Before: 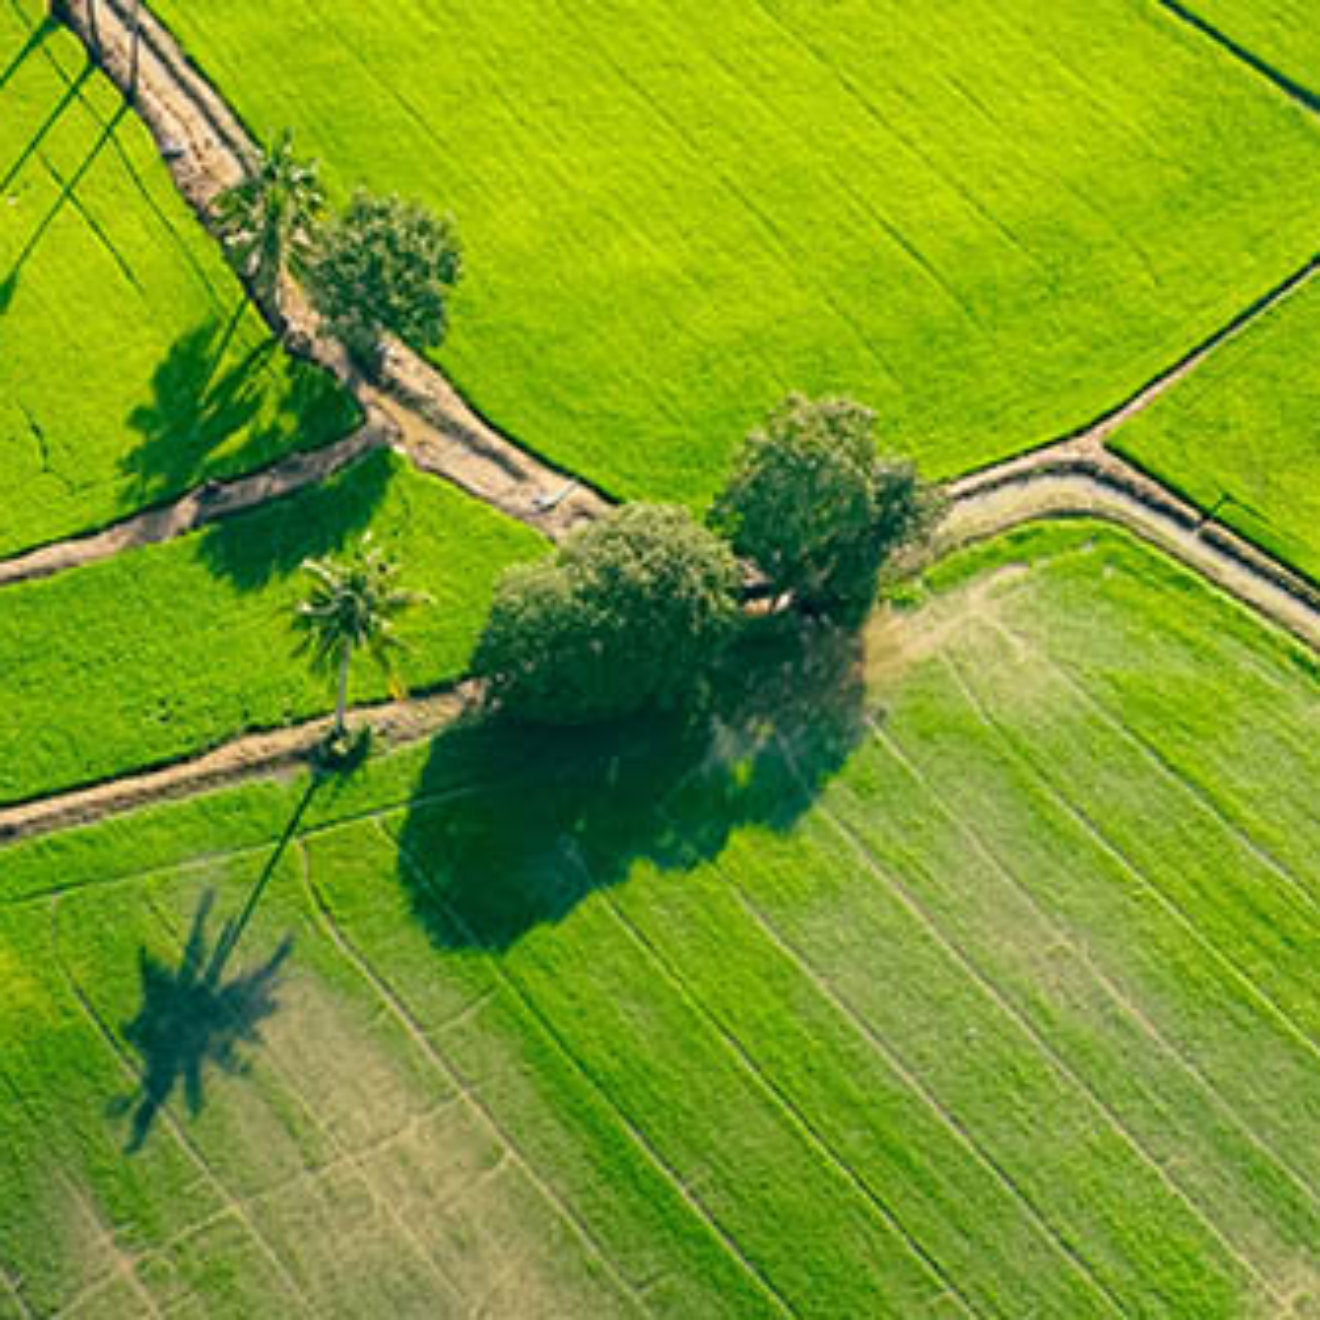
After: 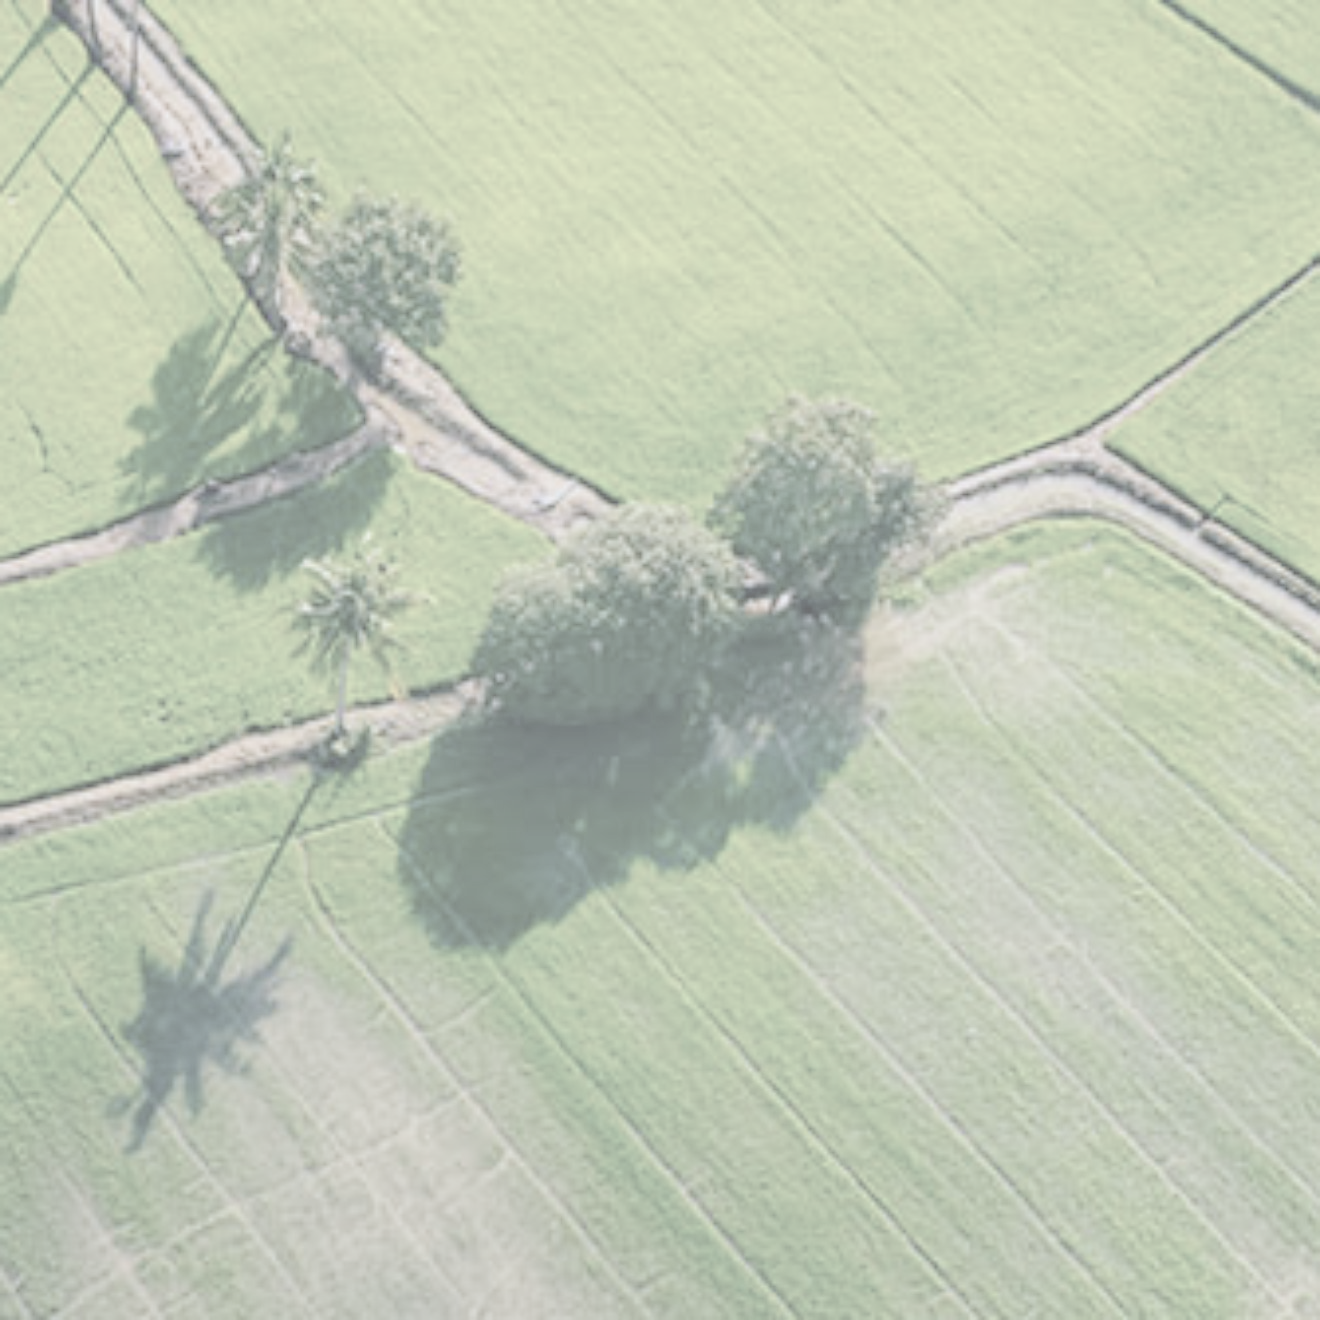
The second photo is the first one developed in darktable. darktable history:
local contrast: on, module defaults
contrast brightness saturation: contrast -0.337, brightness 0.762, saturation -0.778
color calibration: gray › normalize channels true, illuminant as shot in camera, x 0.377, y 0.393, temperature 4172.57 K, gamut compression 0.015
